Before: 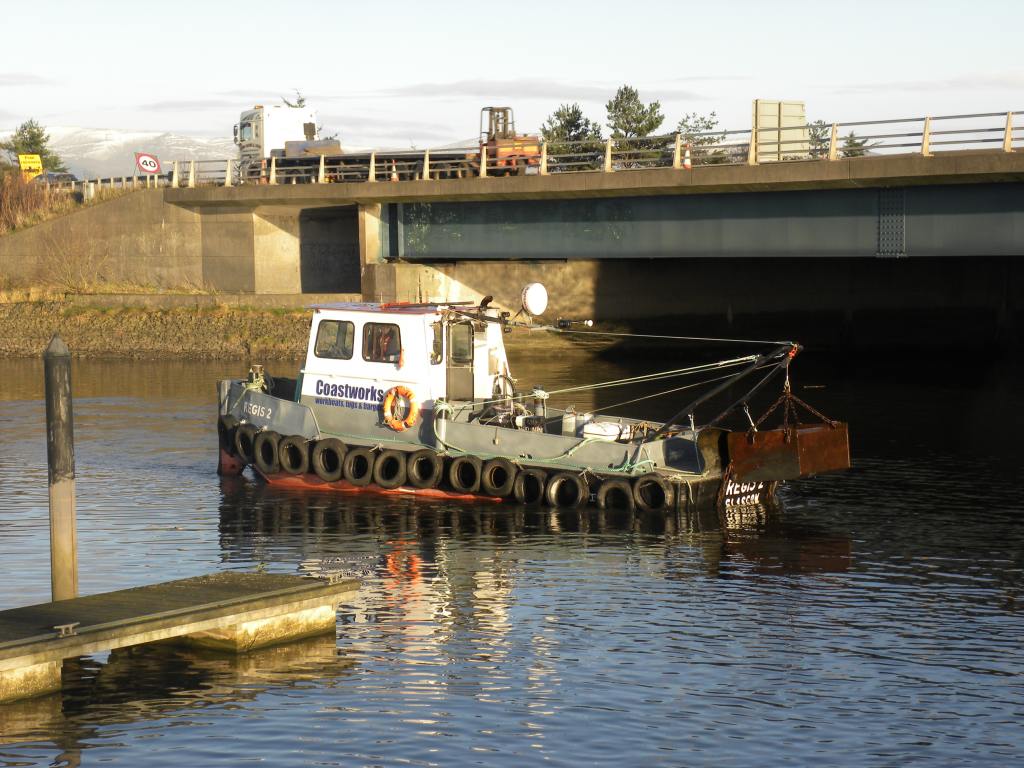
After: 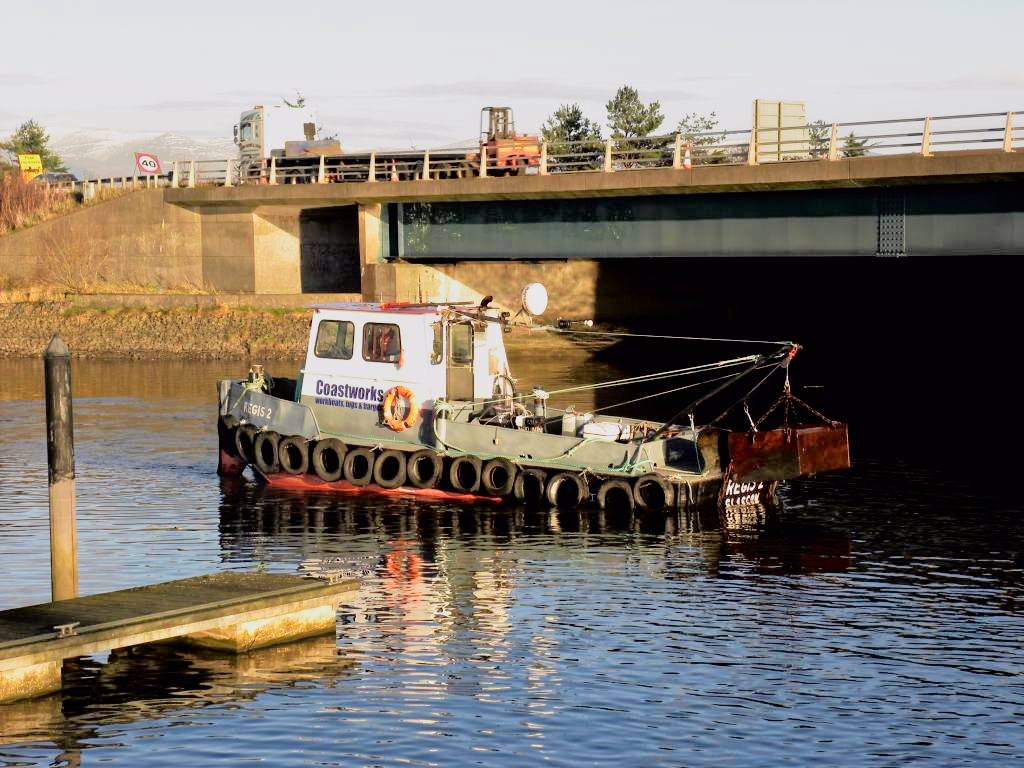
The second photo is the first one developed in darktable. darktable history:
tone equalizer: -8 EV 1.03 EV, -7 EV 1 EV, -6 EV 0.995 EV, -5 EV 0.992 EV, -4 EV 1.02 EV, -3 EV 0.744 EV, -2 EV 0.502 EV, -1 EV 0.264 EV
filmic rgb: black relative exposure -5.13 EV, white relative exposure 3.98 EV, hardness 2.88, contrast 1.301, highlights saturation mix -29.88%
haze removal: strength 0.279, distance 0.256, compatibility mode true, adaptive false
tone curve: curves: ch0 [(0, 0) (0.126, 0.061) (0.362, 0.382) (0.498, 0.498) (0.706, 0.712) (1, 1)]; ch1 [(0, 0) (0.5, 0.505) (0.55, 0.578) (1, 1)]; ch2 [(0, 0) (0.44, 0.424) (0.489, 0.483) (0.537, 0.538) (1, 1)], color space Lab, independent channels
